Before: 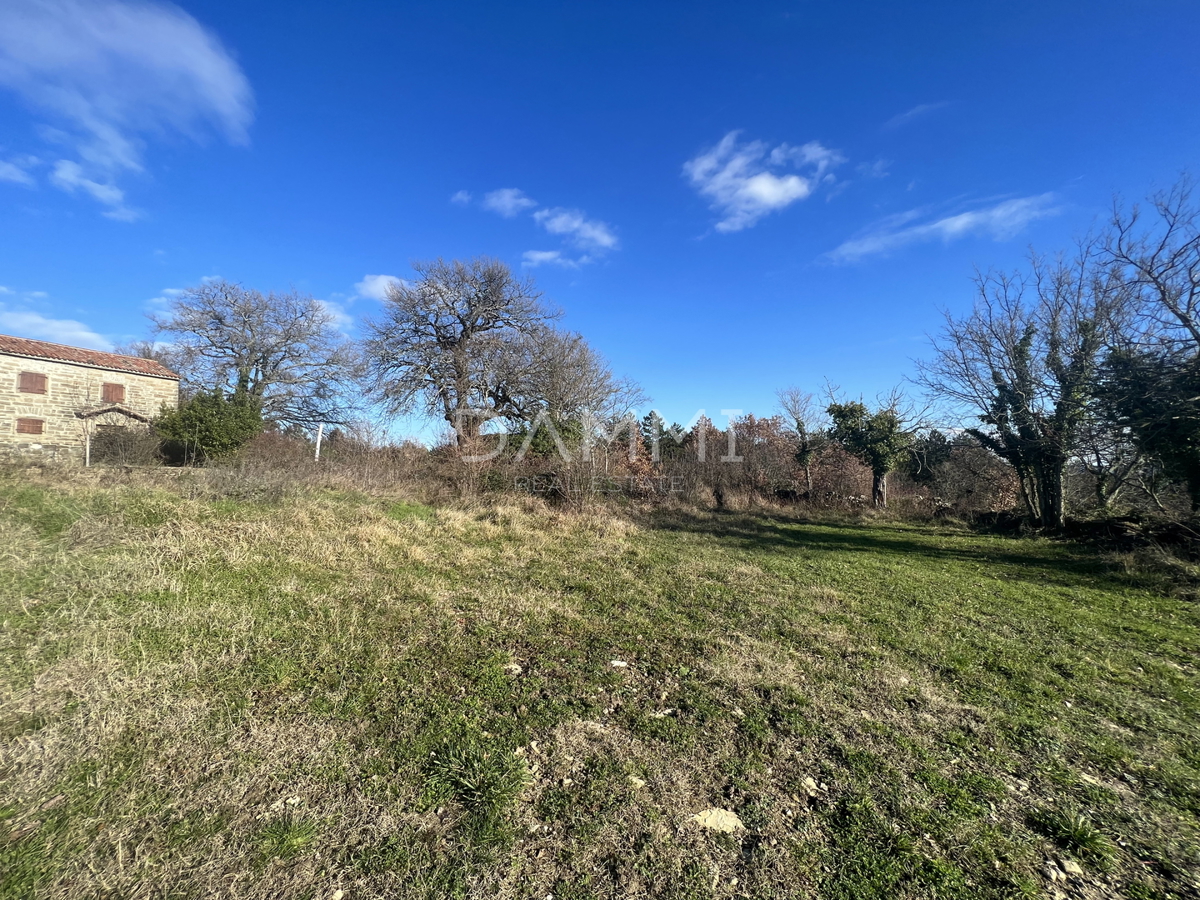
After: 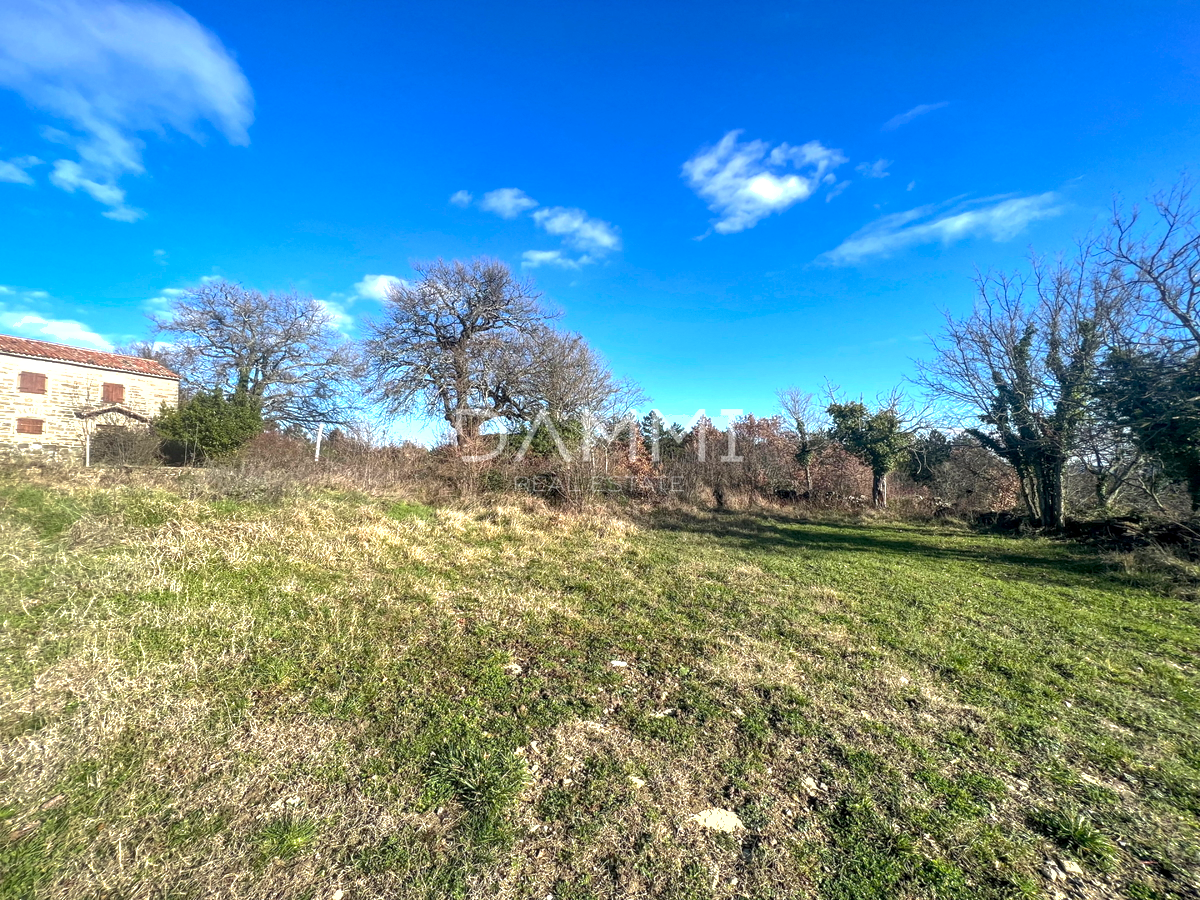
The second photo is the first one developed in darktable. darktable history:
local contrast: on, module defaults
shadows and highlights: on, module defaults
color zones: curves: ch0 [(0.25, 0.5) (0.428, 0.473) (0.75, 0.5)]; ch1 [(0.243, 0.479) (0.398, 0.452) (0.75, 0.5)]
exposure: black level correction 0, exposure 0.696 EV, compensate highlight preservation false
